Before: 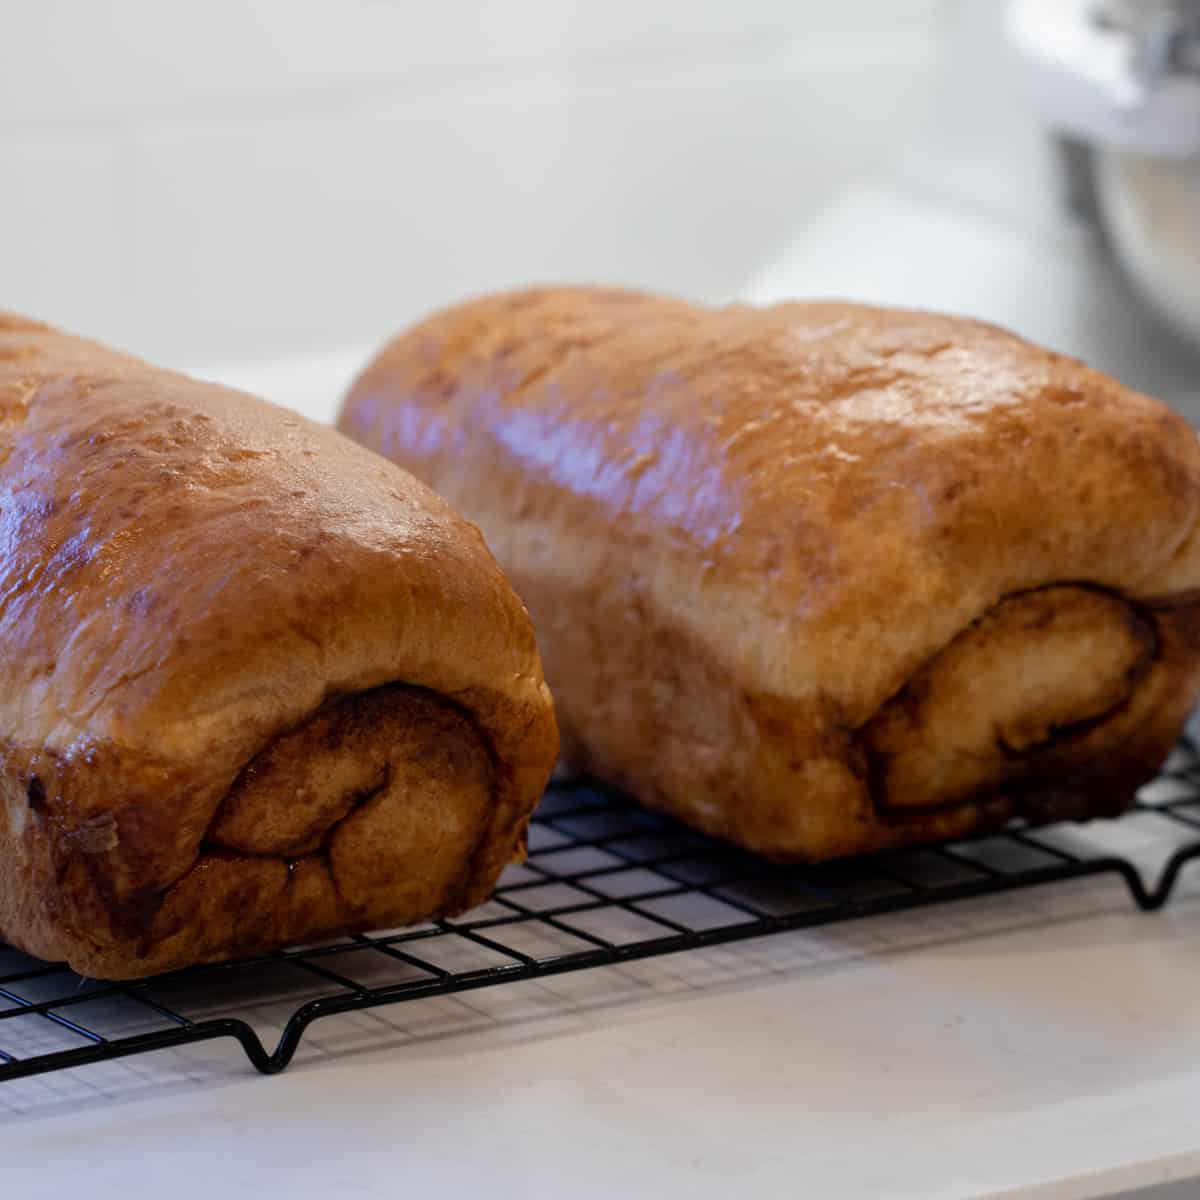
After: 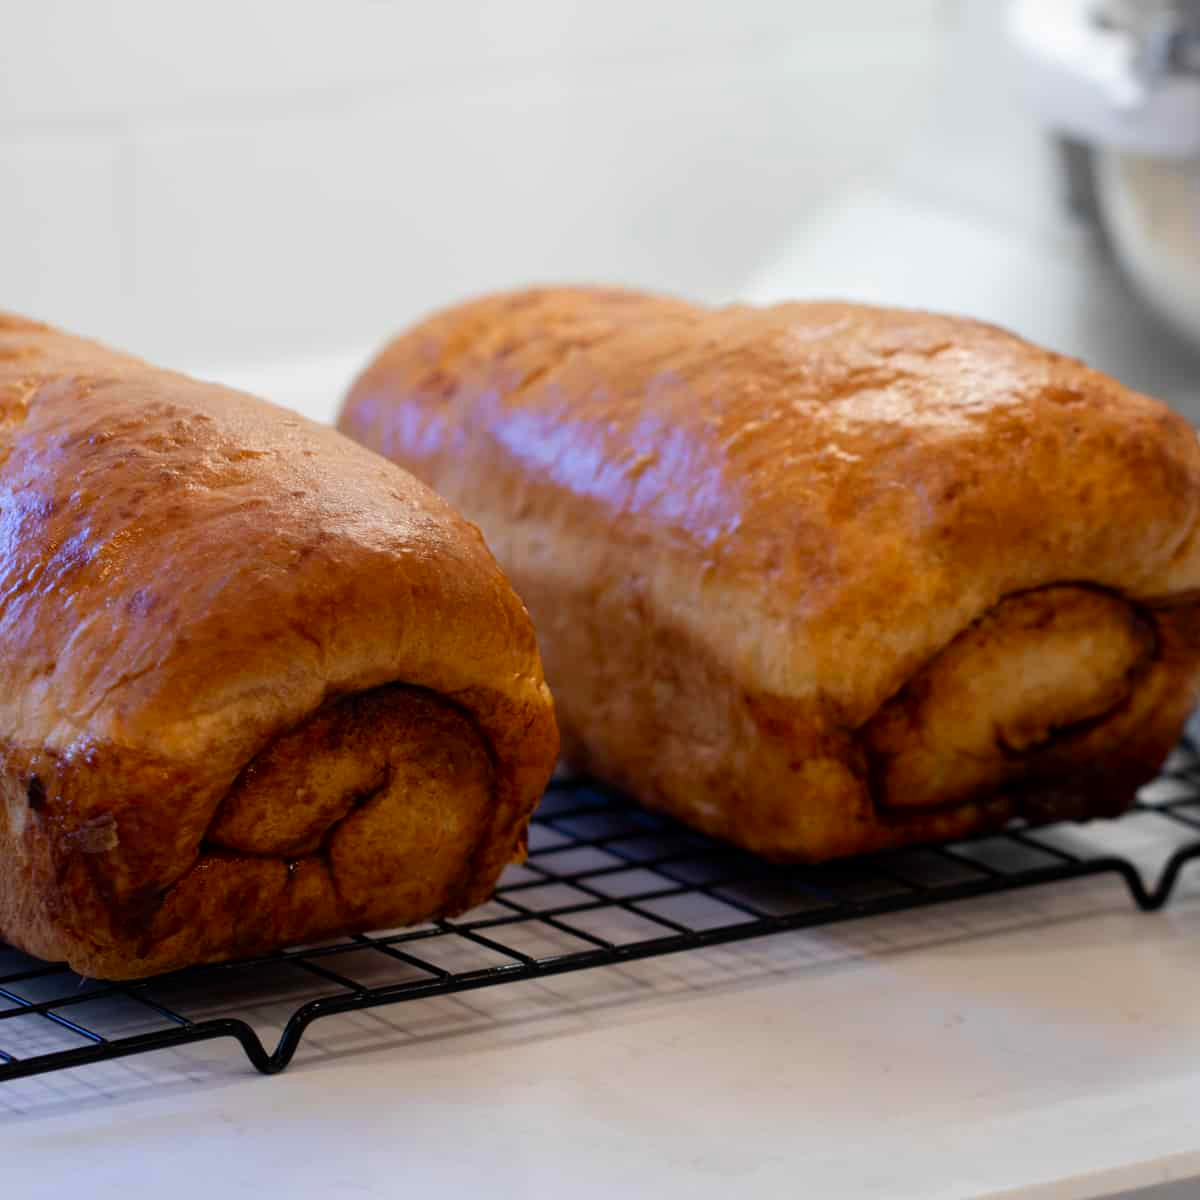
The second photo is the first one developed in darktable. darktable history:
contrast brightness saturation: contrast 0.092, saturation 0.283
